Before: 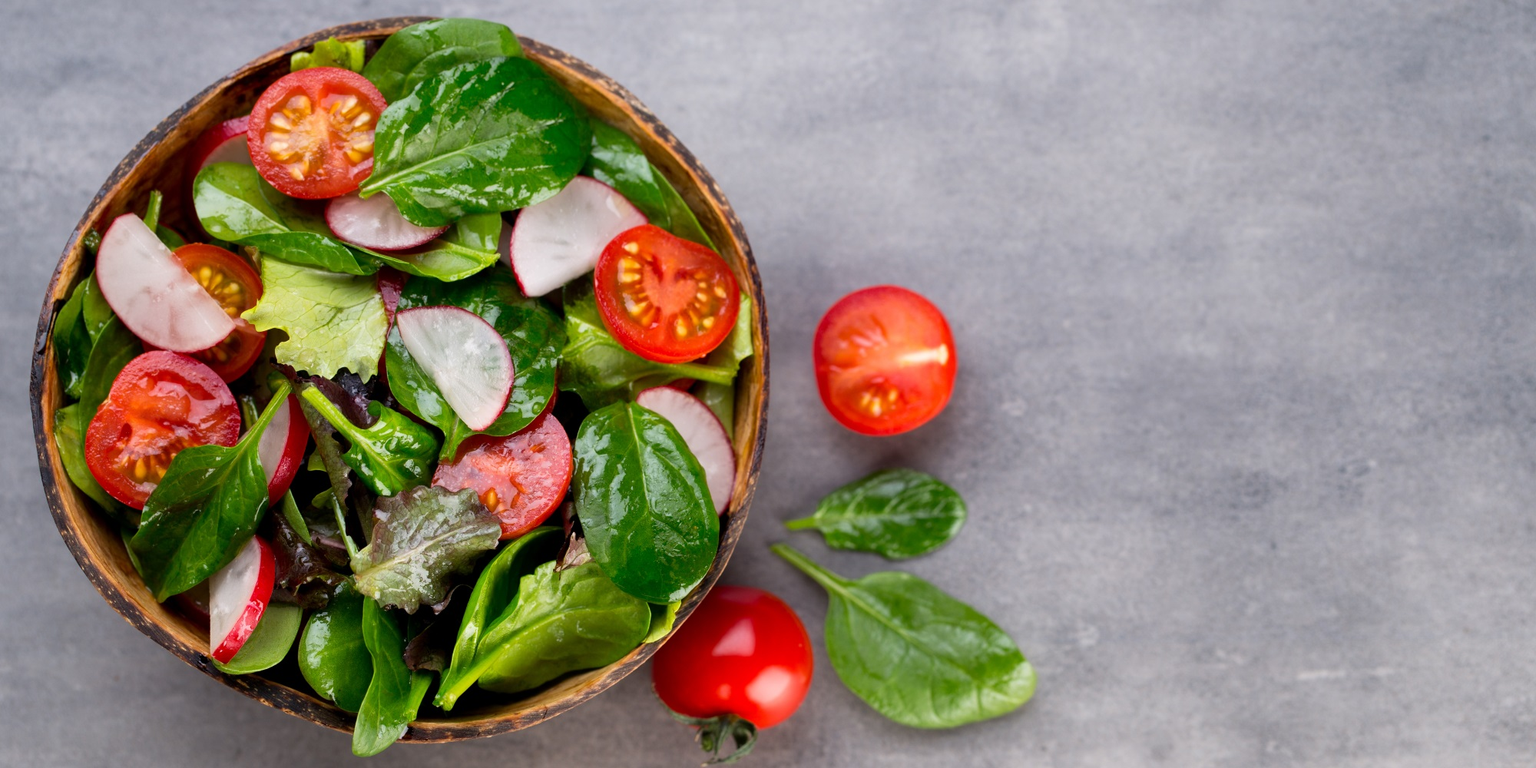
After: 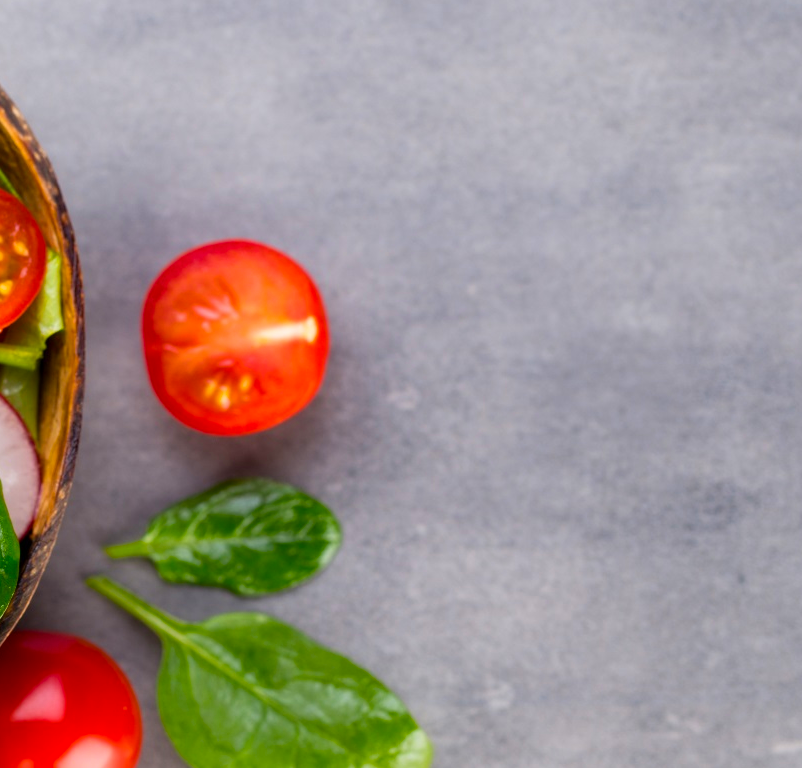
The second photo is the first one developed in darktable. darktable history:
crop: left 45.881%, top 13.265%, right 13.981%, bottom 9.852%
color balance rgb: linear chroma grading › global chroma 25.521%, perceptual saturation grading › global saturation 0.175%
